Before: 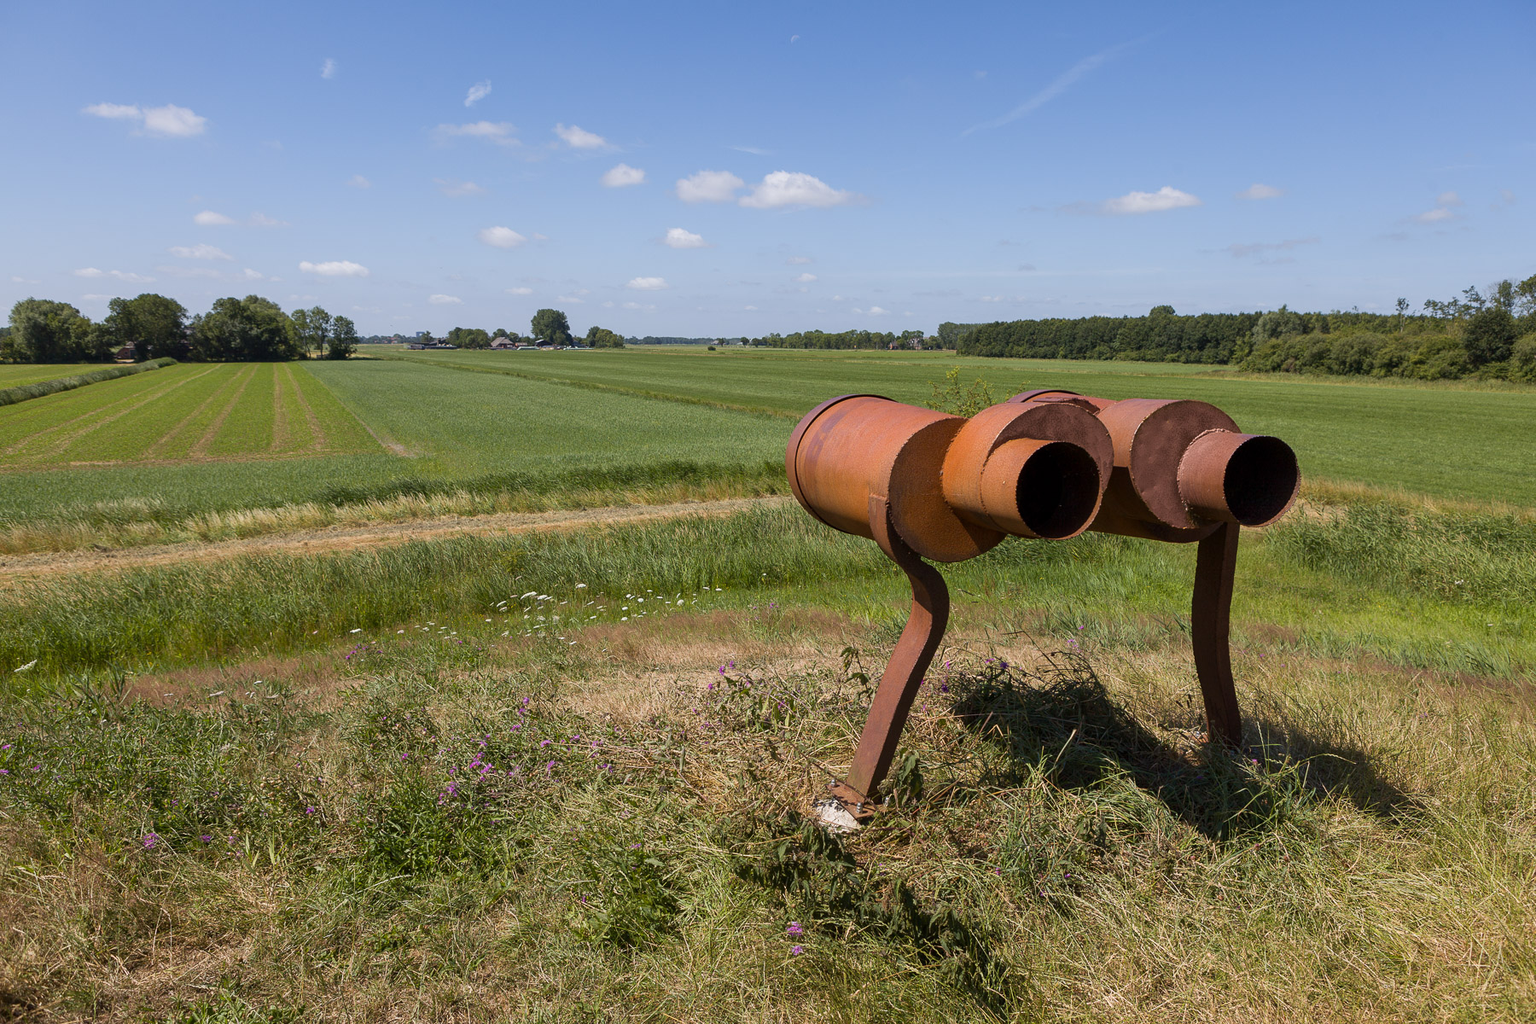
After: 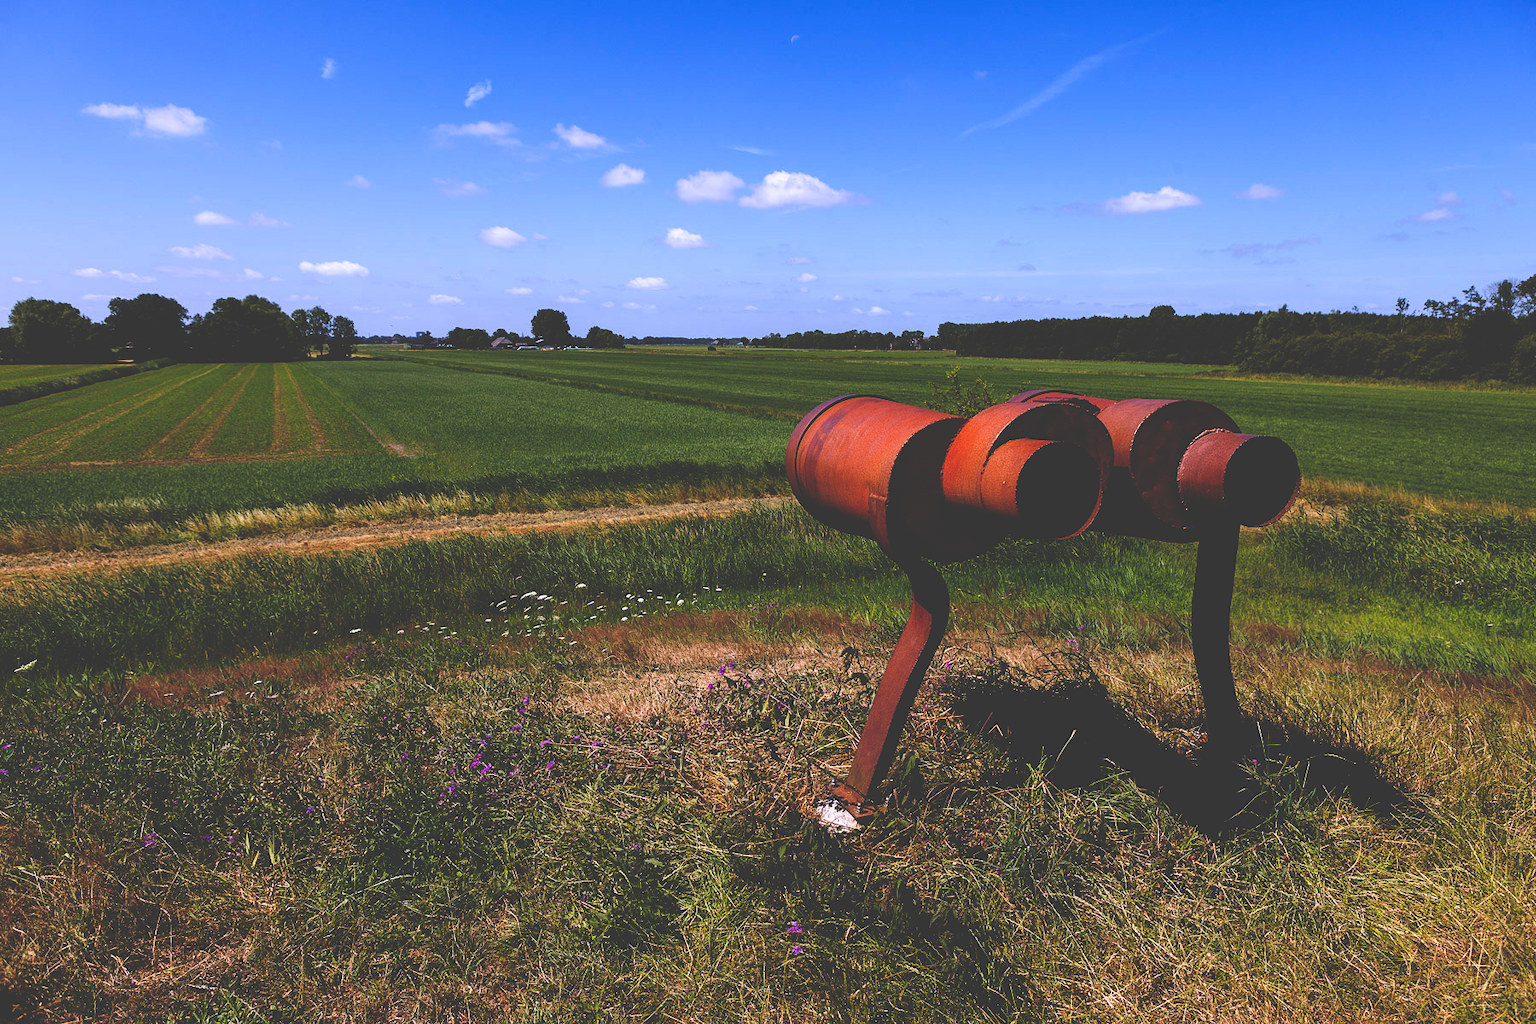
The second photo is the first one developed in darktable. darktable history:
white balance: red 1.004, blue 1.096
base curve: curves: ch0 [(0, 0.036) (0.083, 0.04) (0.804, 1)], preserve colors none
